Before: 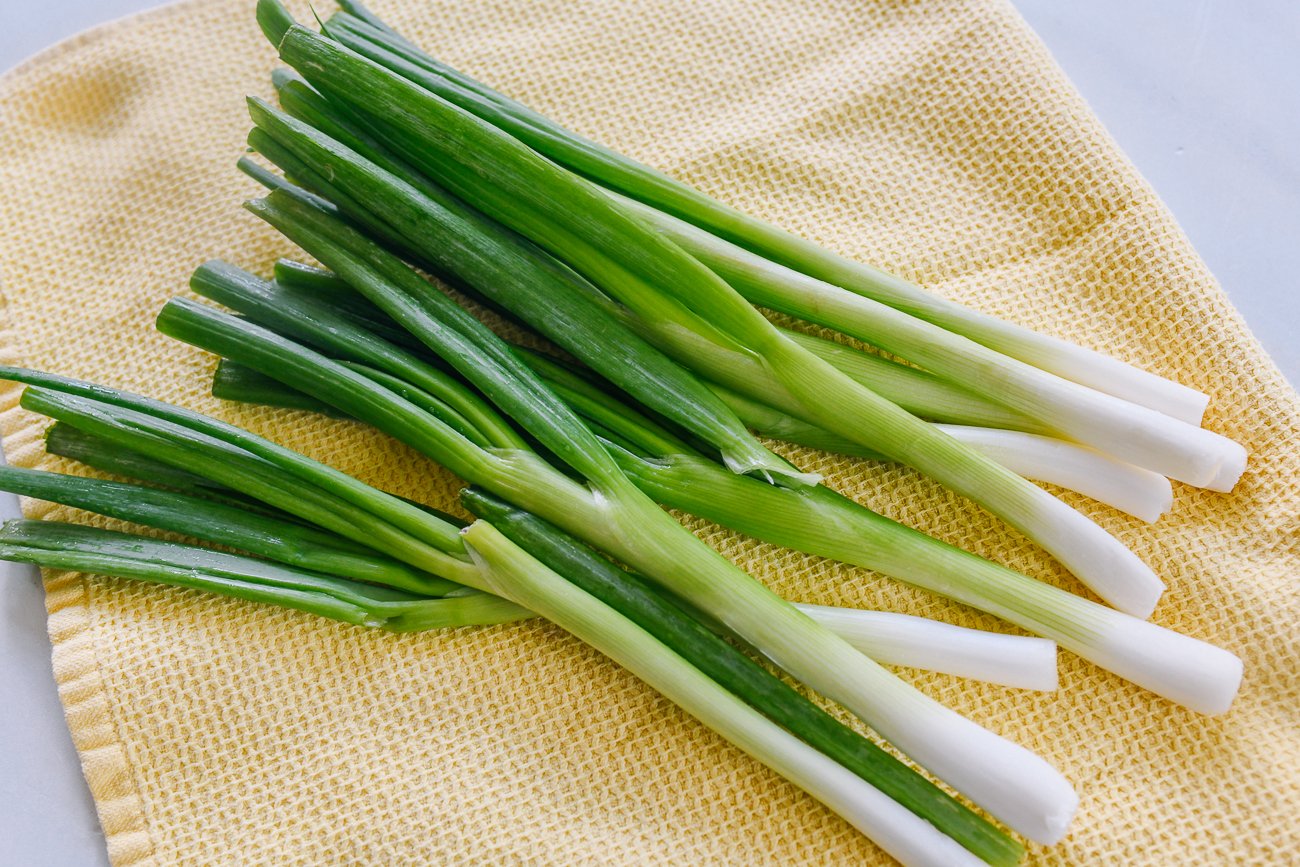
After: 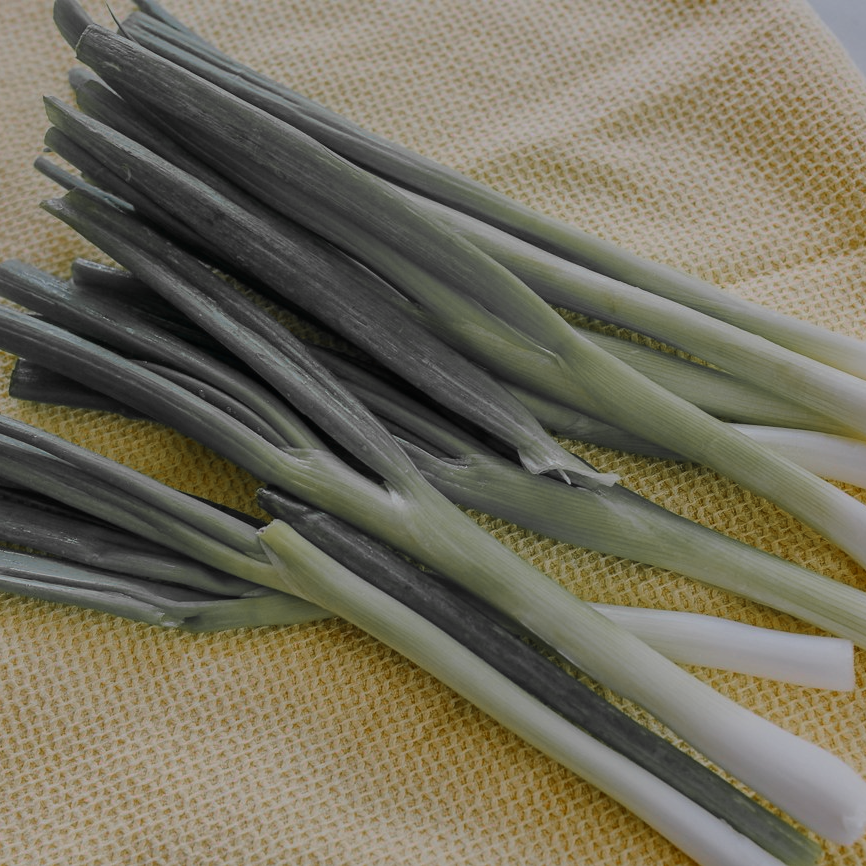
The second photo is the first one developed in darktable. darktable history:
color zones: curves: ch1 [(0, 0.679) (0.143, 0.647) (0.286, 0.261) (0.378, -0.011) (0.571, 0.396) (0.714, 0.399) (0.857, 0.406) (1, 0.679)]
crop and rotate: left 15.754%, right 17.579%
exposure: exposure -1 EV, compensate highlight preservation false
